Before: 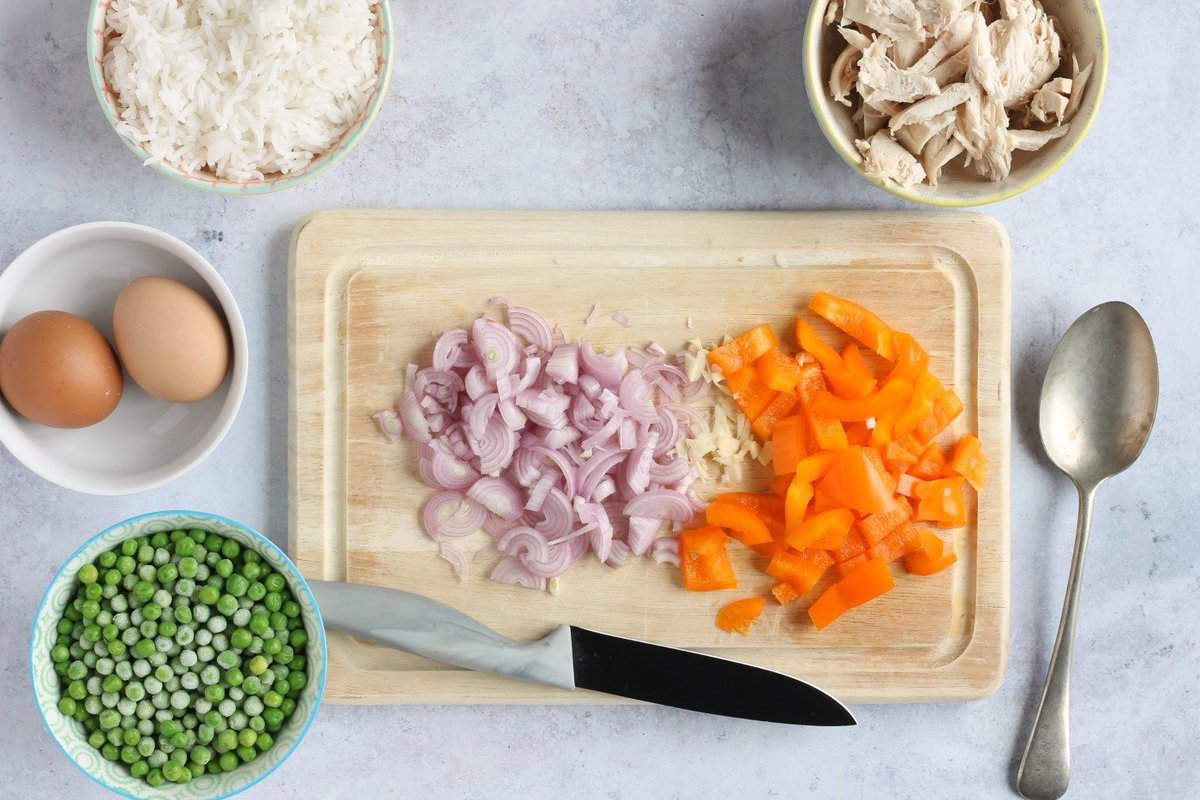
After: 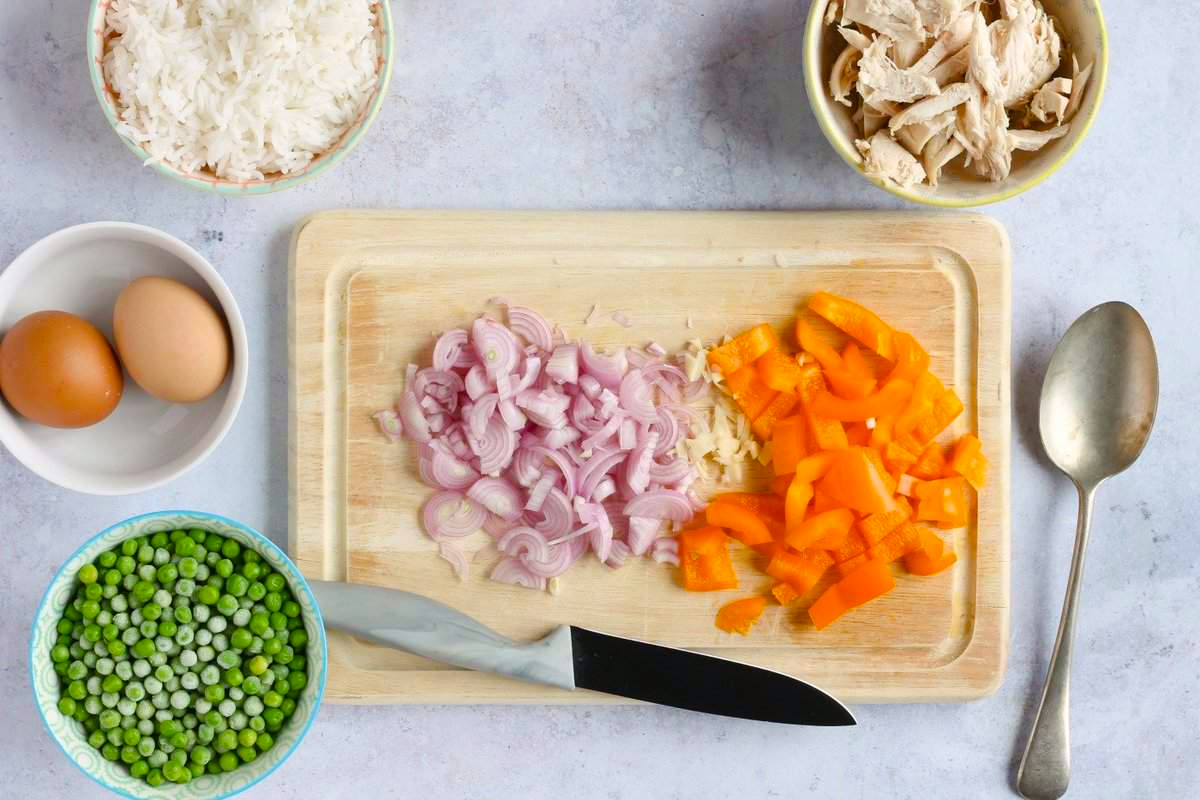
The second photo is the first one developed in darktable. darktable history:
color balance rgb: power › chroma 0.245%, power › hue 60.89°, linear chroma grading › shadows 31.938%, linear chroma grading › global chroma -2.563%, linear chroma grading › mid-tones 3.671%, perceptual saturation grading › global saturation 25.84%
